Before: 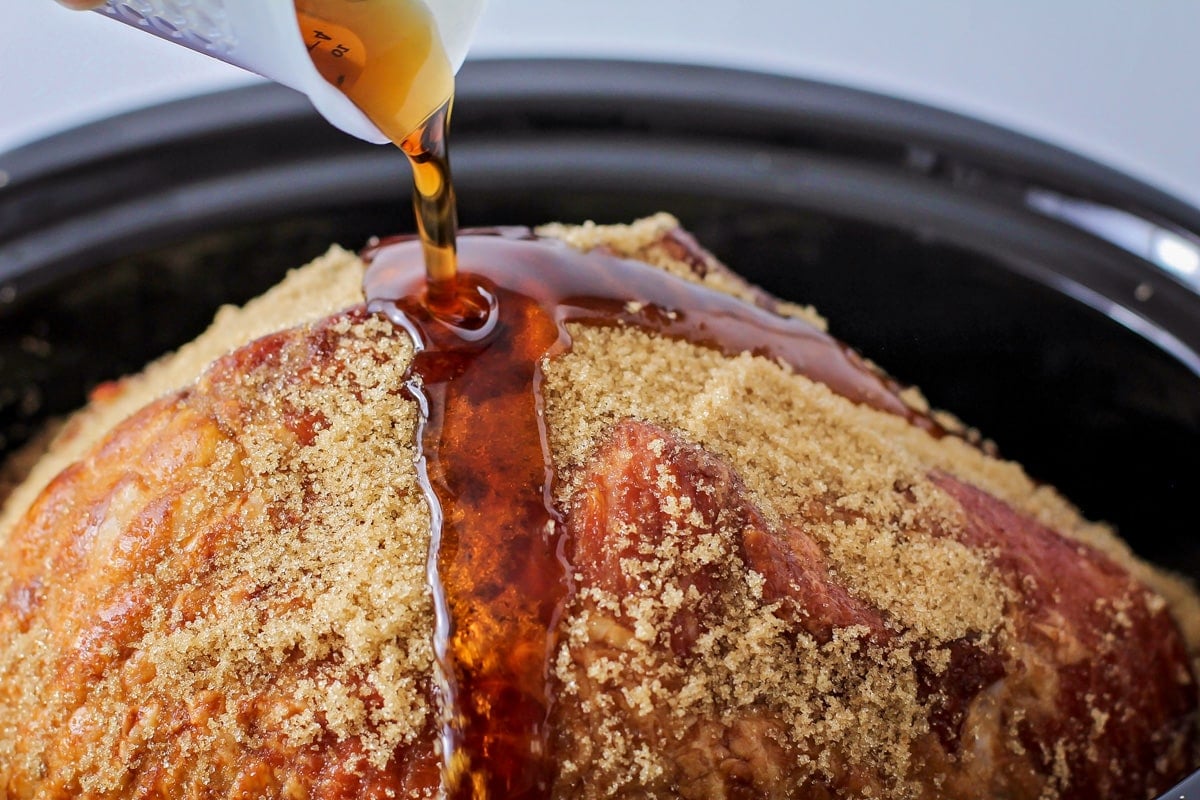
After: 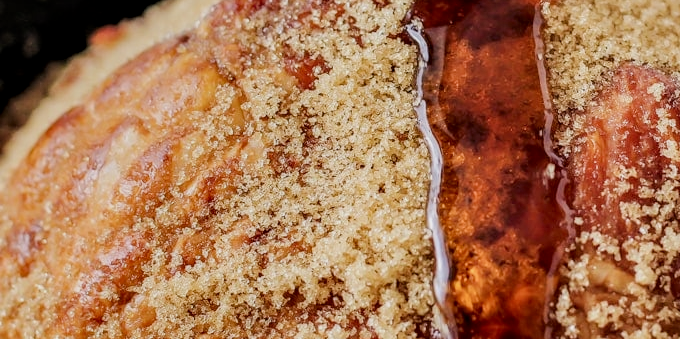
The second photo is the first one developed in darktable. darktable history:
local contrast: detail 142%
filmic rgb: black relative exposure -7.65 EV, white relative exposure 4.56 EV, hardness 3.61
crop: top 44.524%, right 43.297%, bottom 13.013%
